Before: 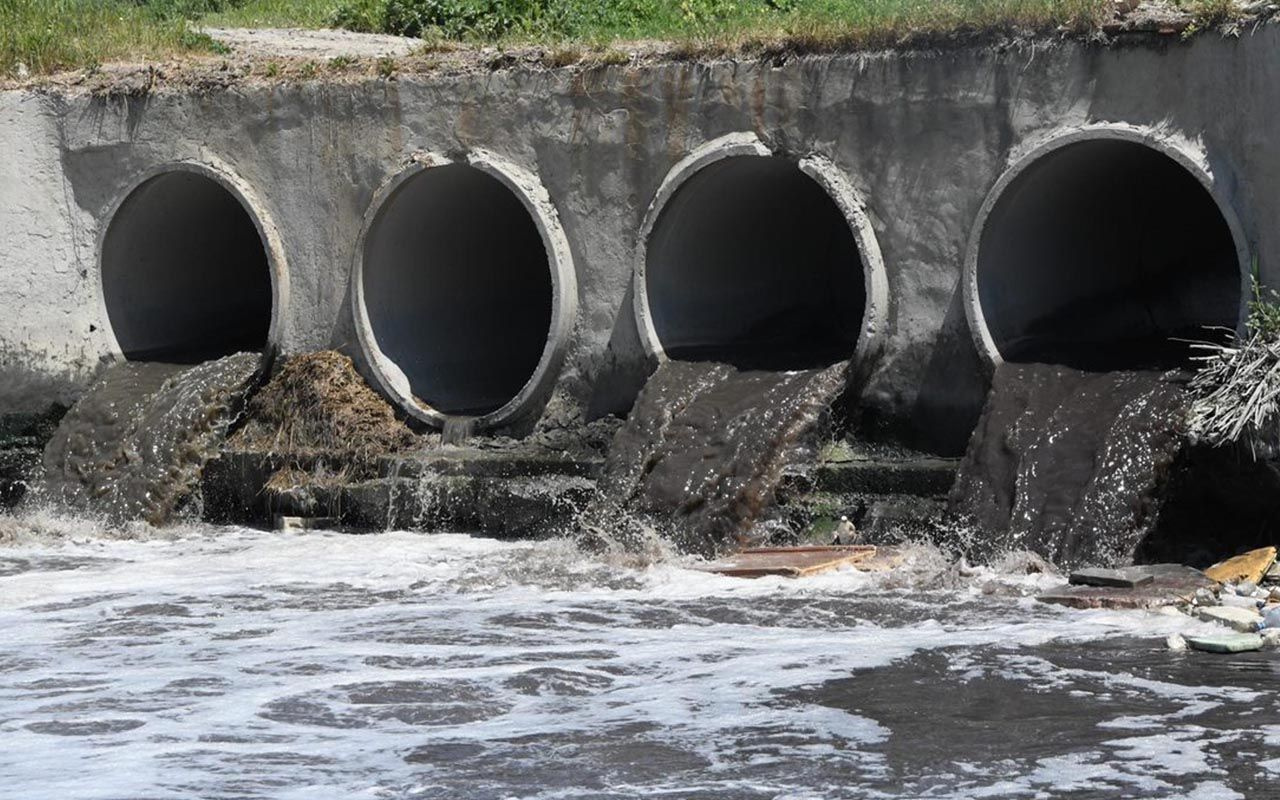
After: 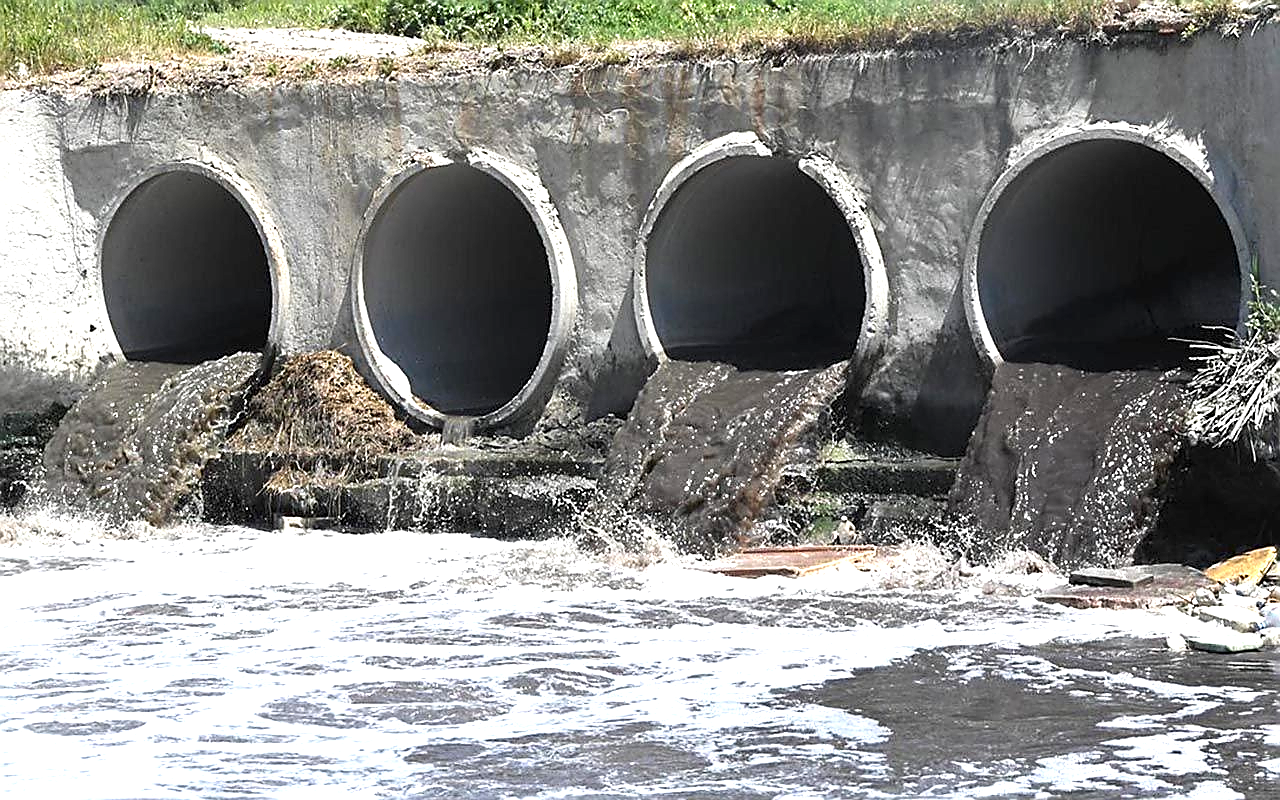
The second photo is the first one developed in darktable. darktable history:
exposure: exposure 1.089 EV, compensate highlight preservation false
sharpen: radius 1.372, amount 1.248, threshold 0.747
